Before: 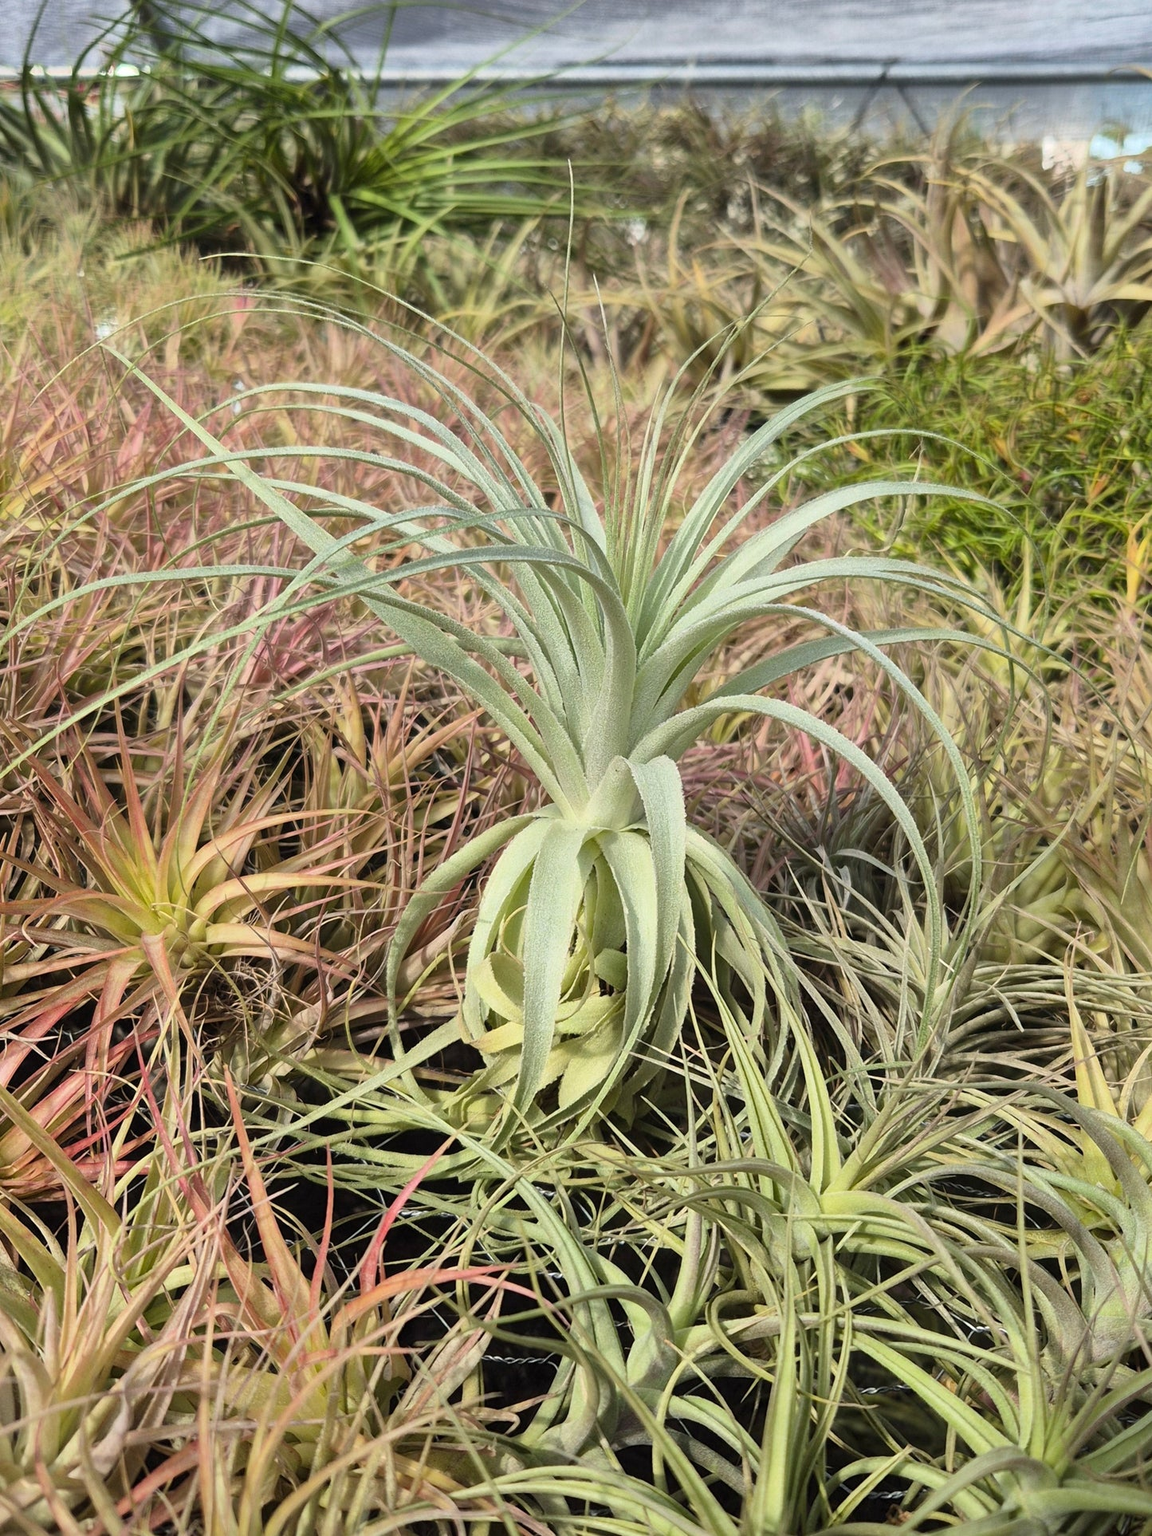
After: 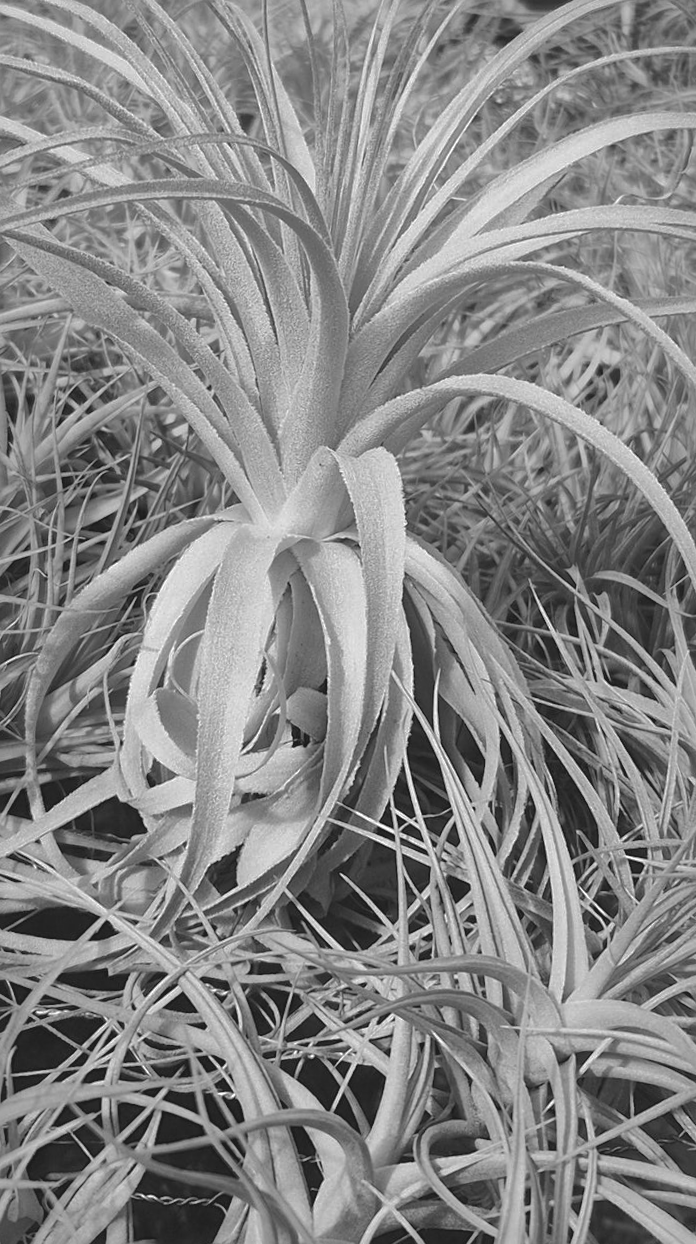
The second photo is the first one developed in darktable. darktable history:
color balance rgb: shadows lift › chroma 2%, shadows lift › hue 247.2°, power › chroma 0.3%, power › hue 25.2°, highlights gain › chroma 3%, highlights gain › hue 60°, global offset › luminance 0.75%, perceptual saturation grading › global saturation 20%, perceptual saturation grading › highlights -20%, perceptual saturation grading › shadows 30%, global vibrance 20%
monochrome: a -3.63, b -0.465
shadows and highlights: highlights -60
sharpen: amount 0.2
rotate and perspective: rotation 1.57°, crop left 0.018, crop right 0.982, crop top 0.039, crop bottom 0.961
color correction: highlights a* -0.772, highlights b* -8.92
color balance: input saturation 99%
crop: left 31.379%, top 24.658%, right 20.326%, bottom 6.628%
